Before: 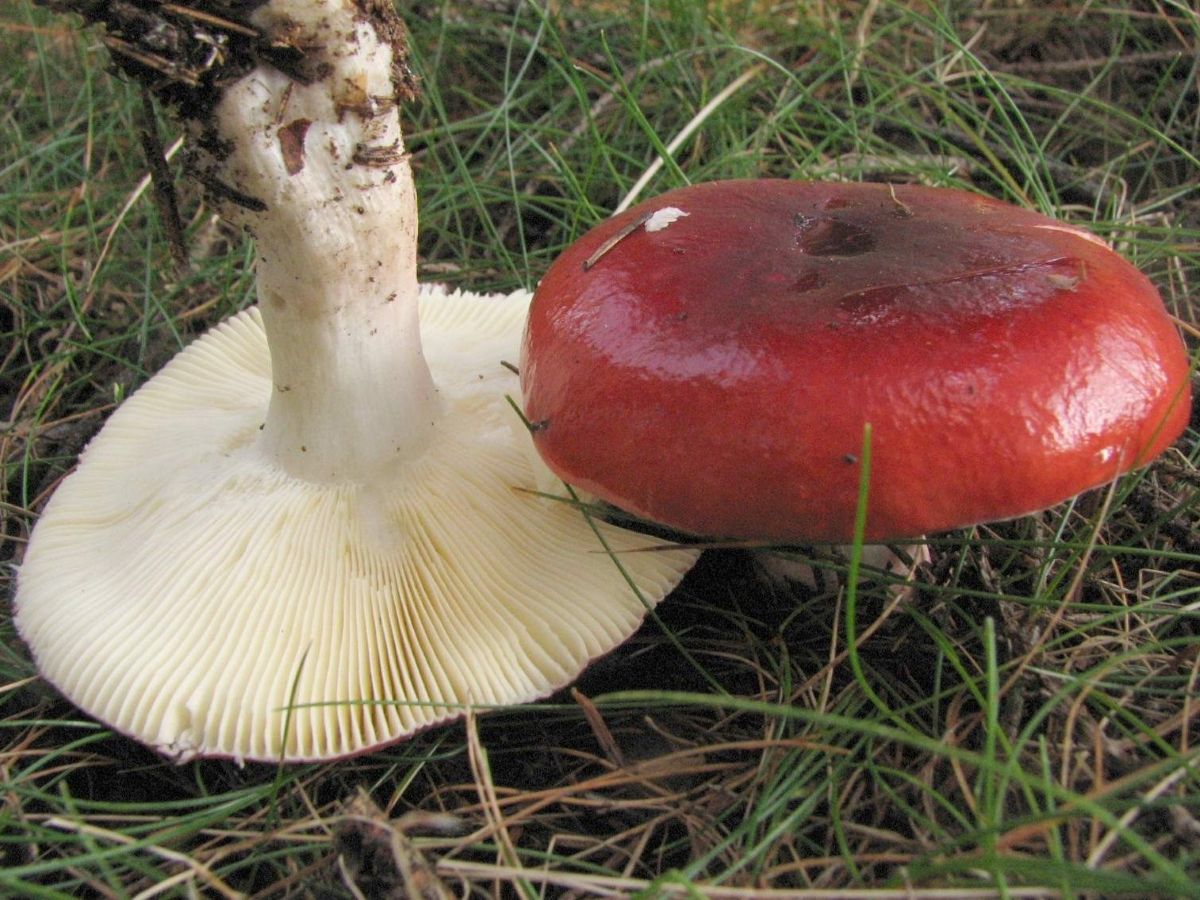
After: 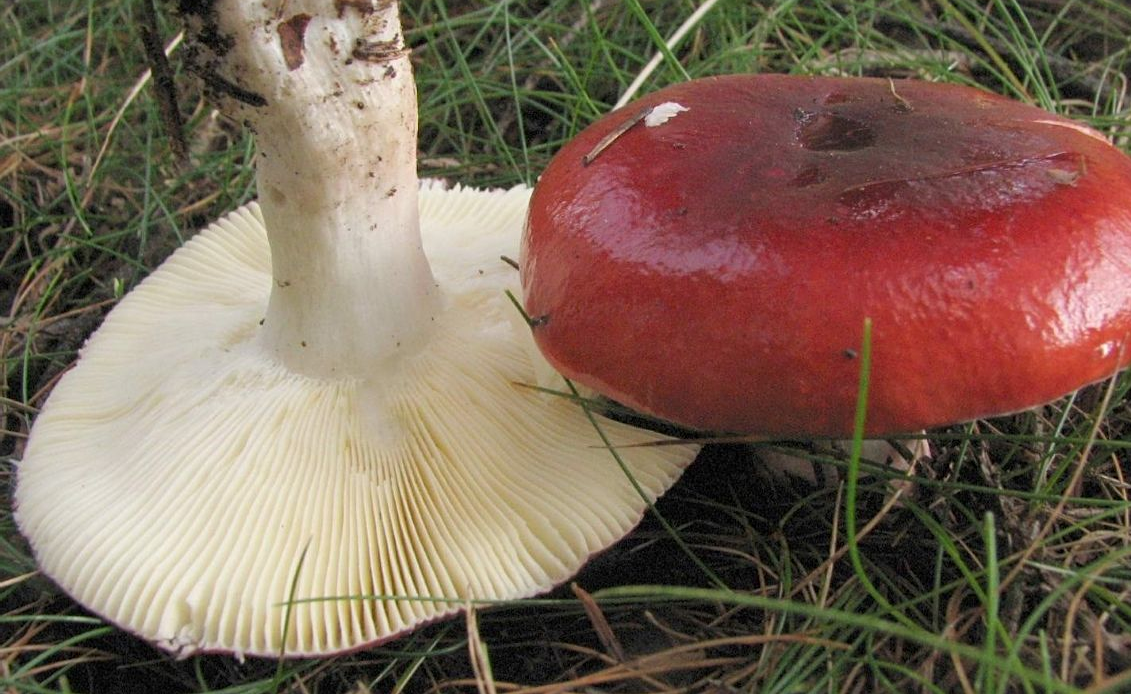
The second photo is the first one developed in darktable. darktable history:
sharpen: amount 0.2
exposure: exposure -0.041 EV, compensate highlight preservation false
crop and rotate: angle 0.03°, top 11.643%, right 5.651%, bottom 11.189%
